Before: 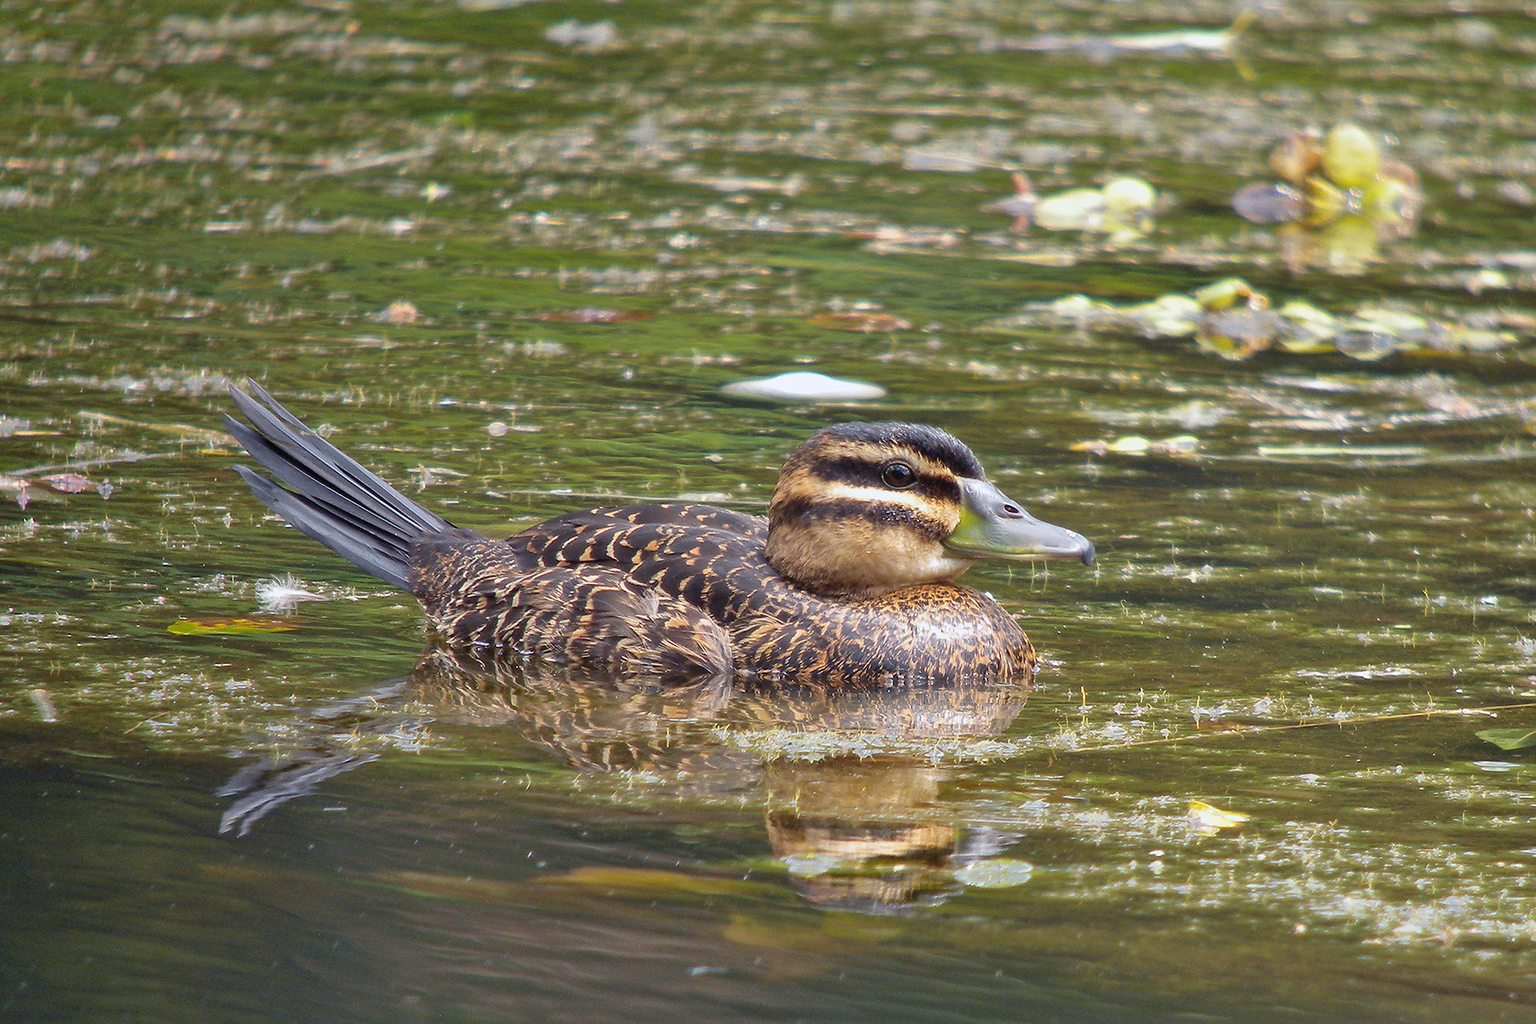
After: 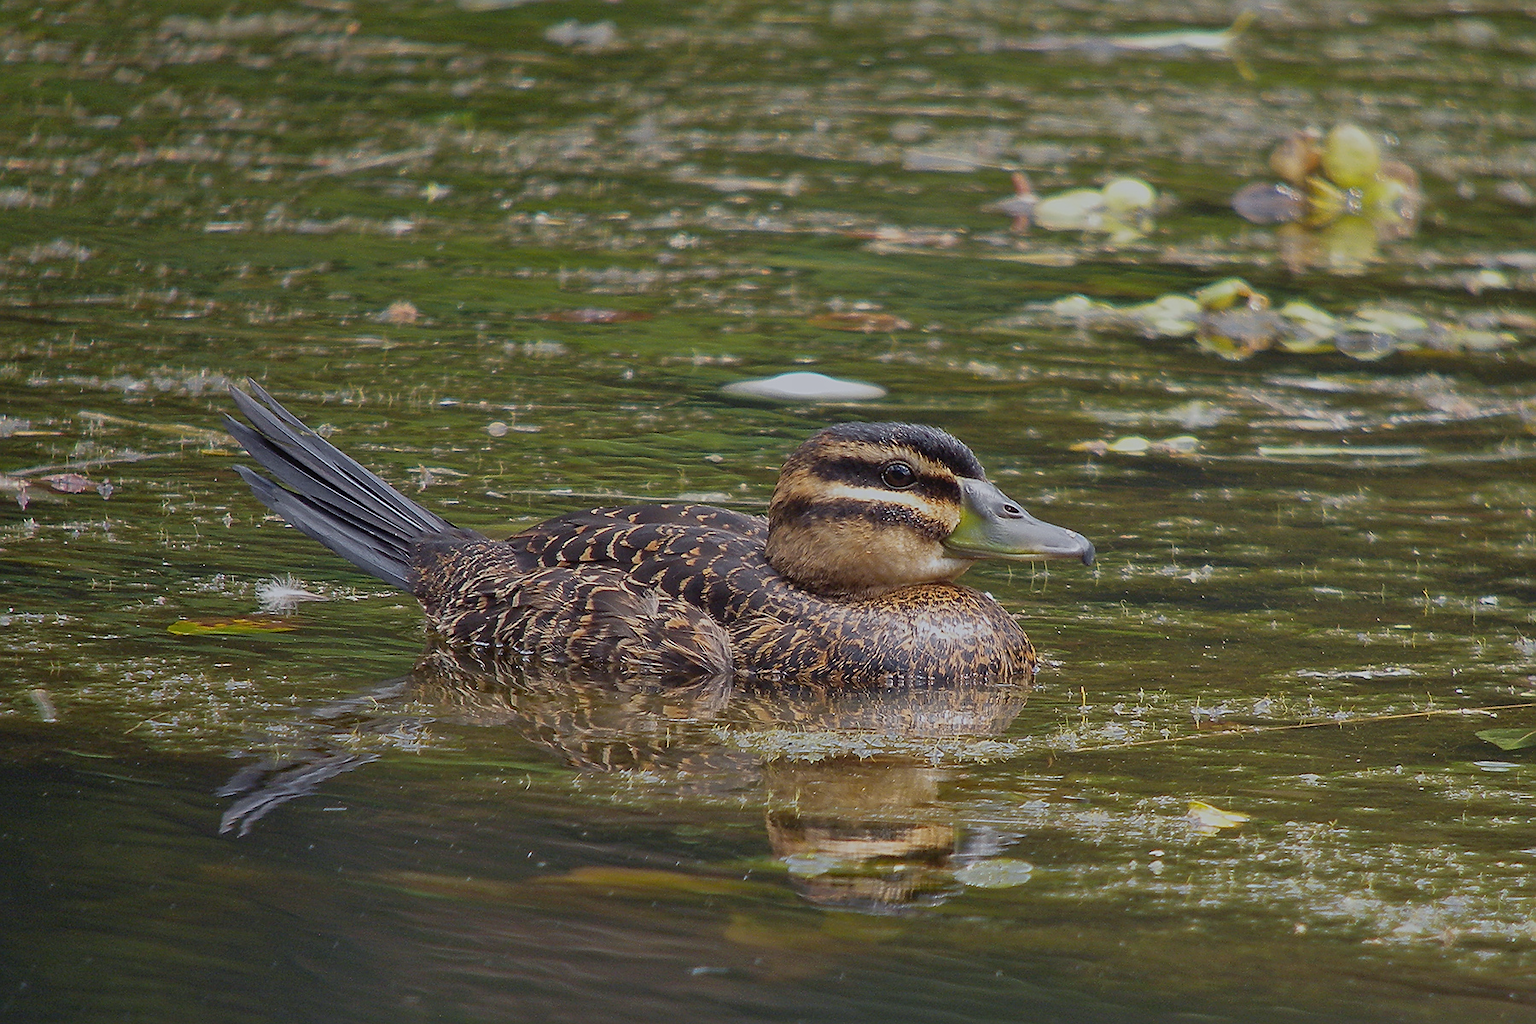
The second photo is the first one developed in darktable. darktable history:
exposure: black level correction 0, exposure -0.721 EV, compensate highlight preservation false
sharpen: on, module defaults
contrast equalizer: octaves 7, y [[0.6 ×6], [0.55 ×6], [0 ×6], [0 ×6], [0 ×6]], mix -0.2
